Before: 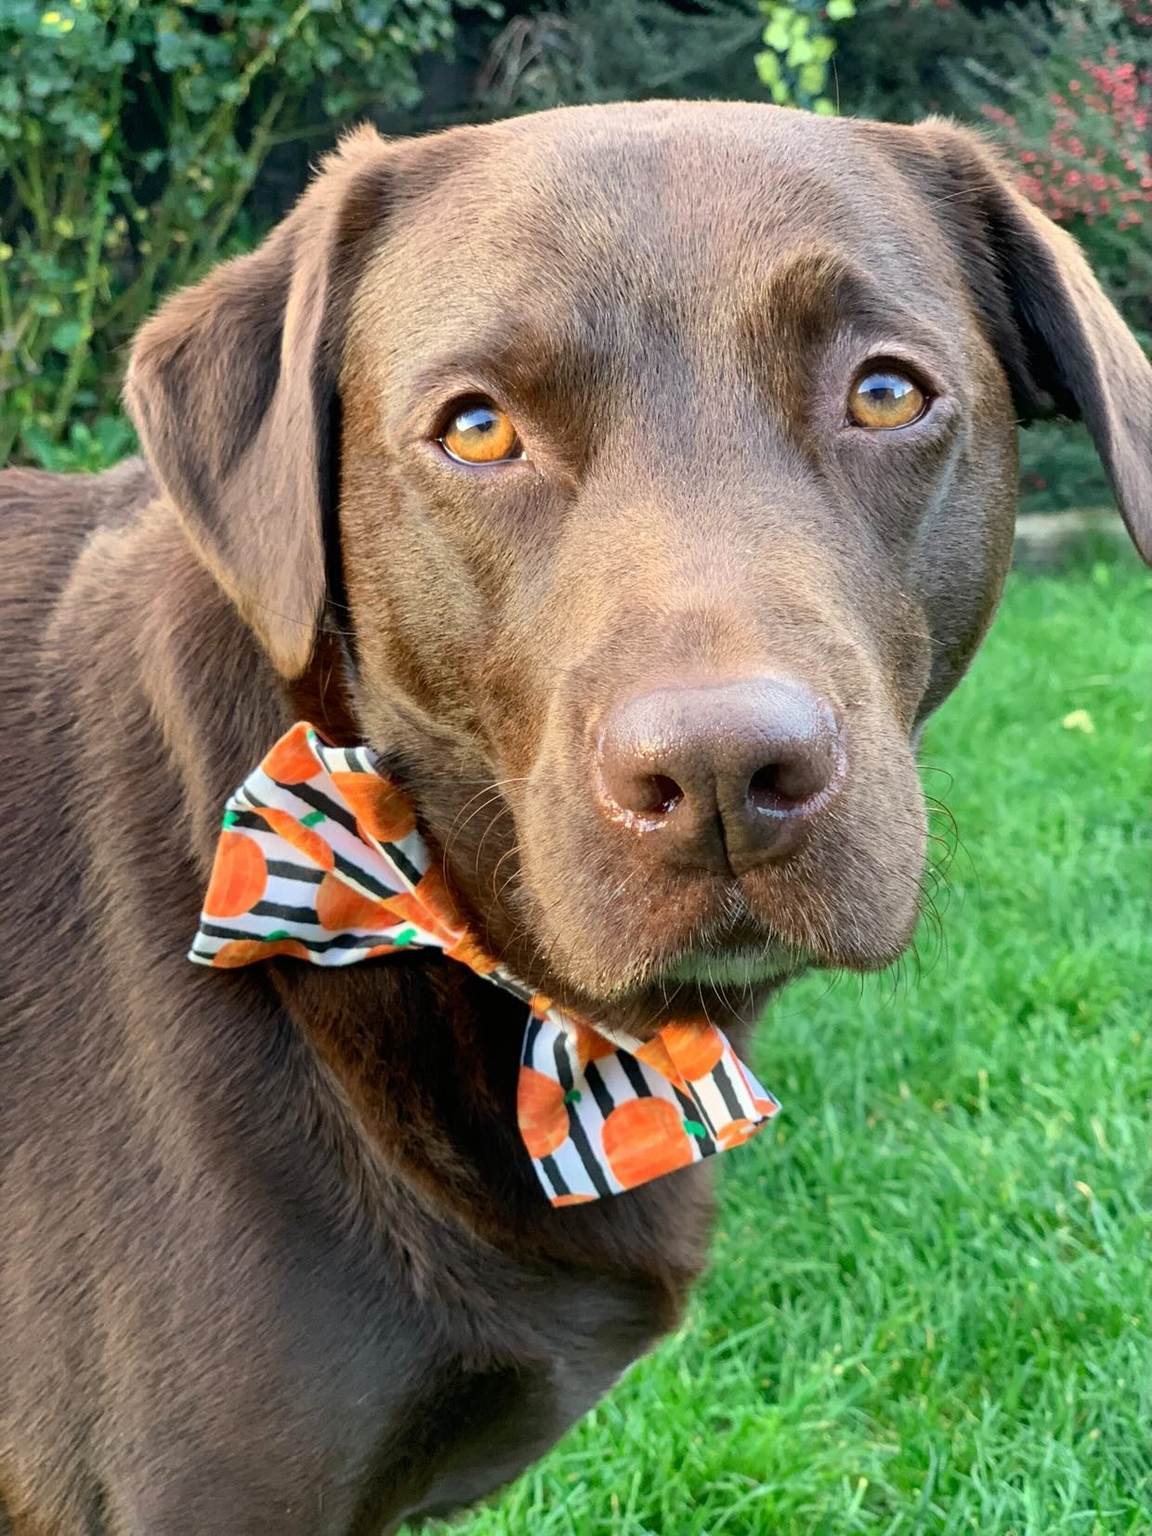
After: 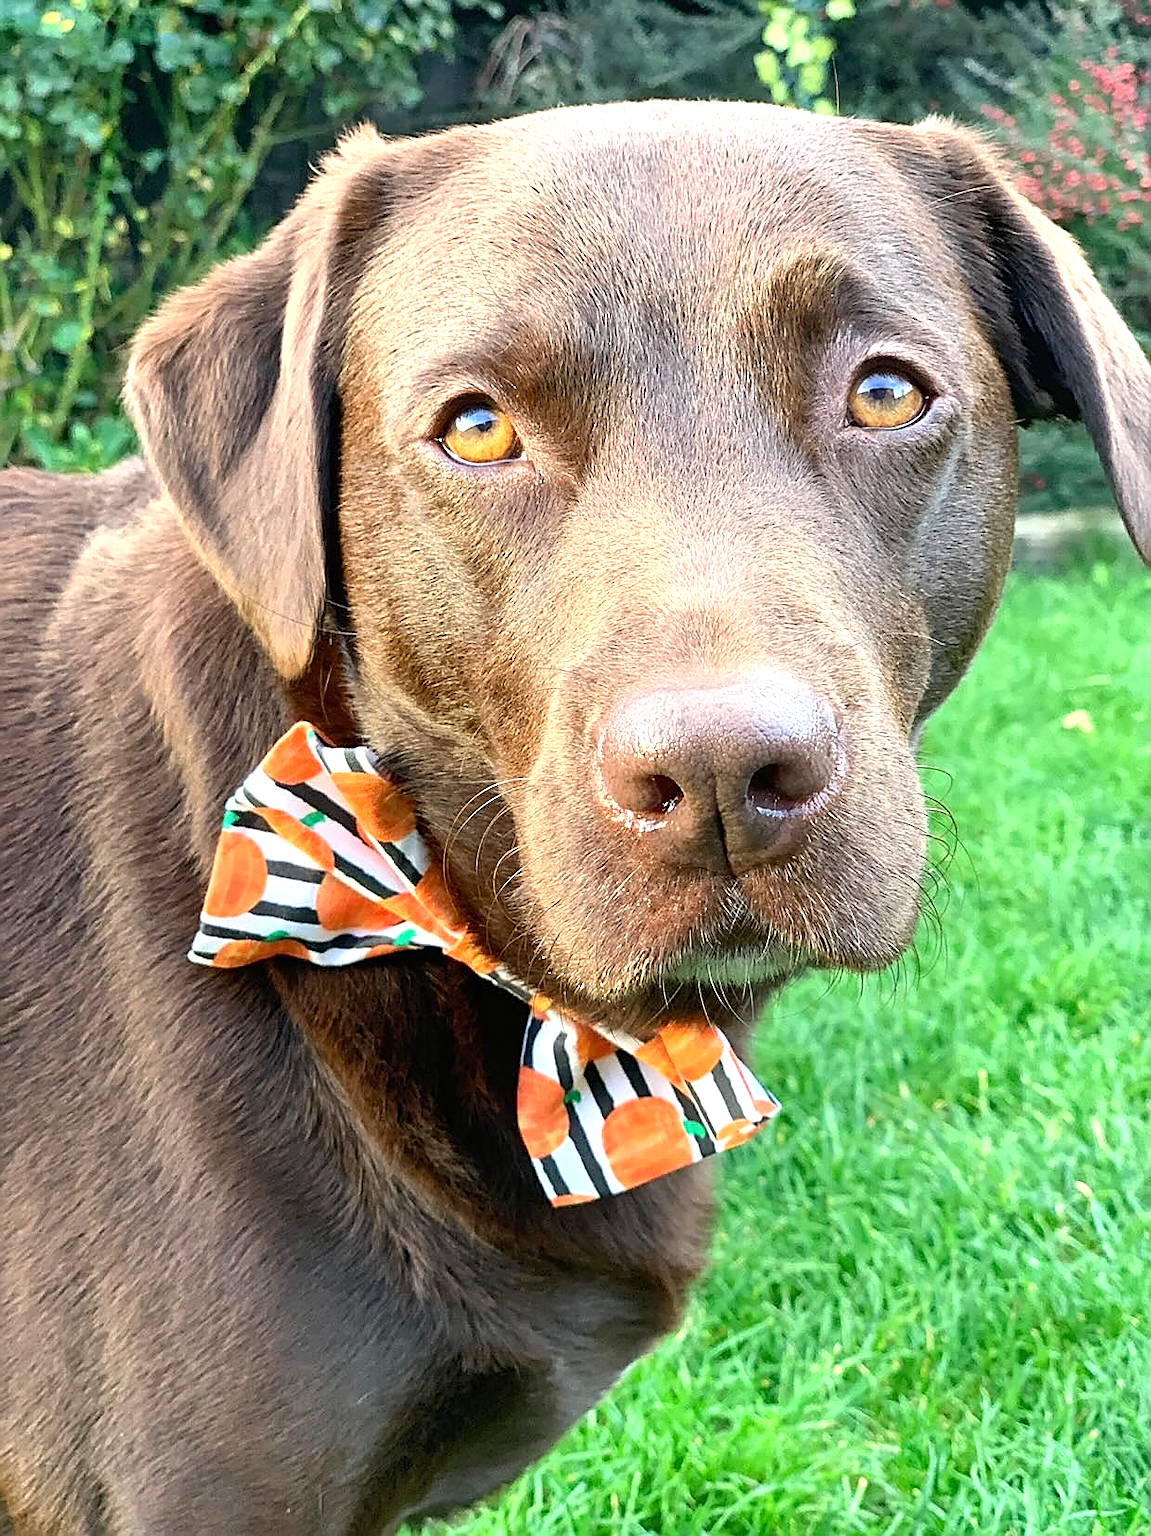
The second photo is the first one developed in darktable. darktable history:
exposure: black level correction 0, exposure 0.698 EV, compensate highlight preservation false
sharpen: radius 1.356, amount 1.261, threshold 0.677
